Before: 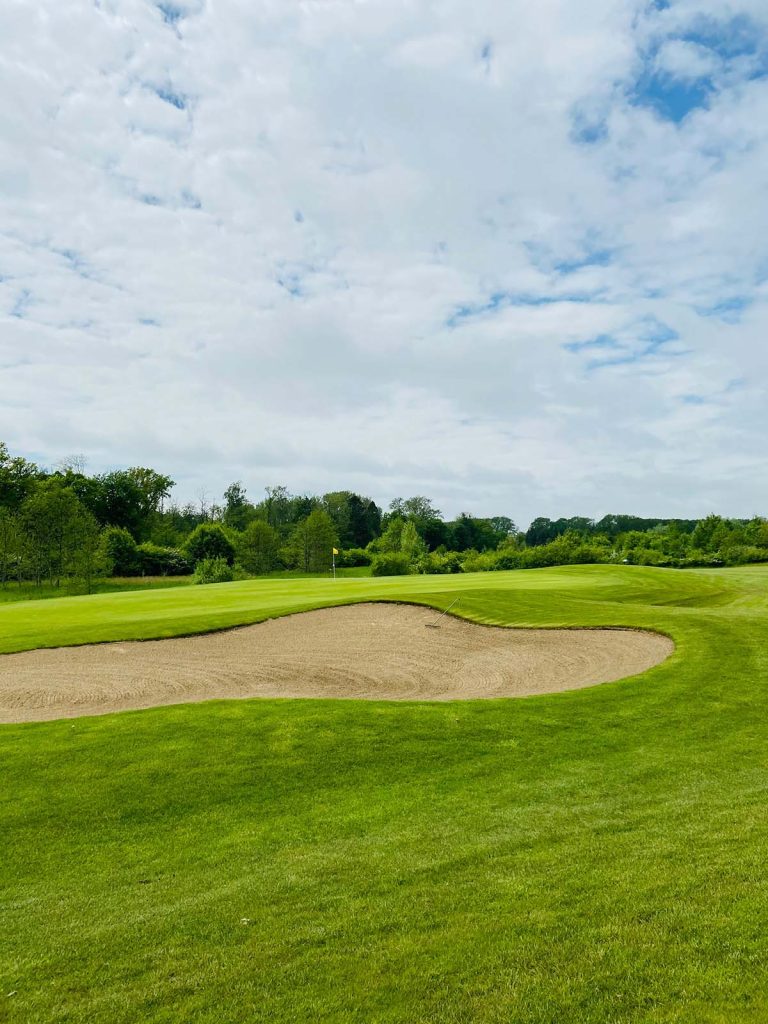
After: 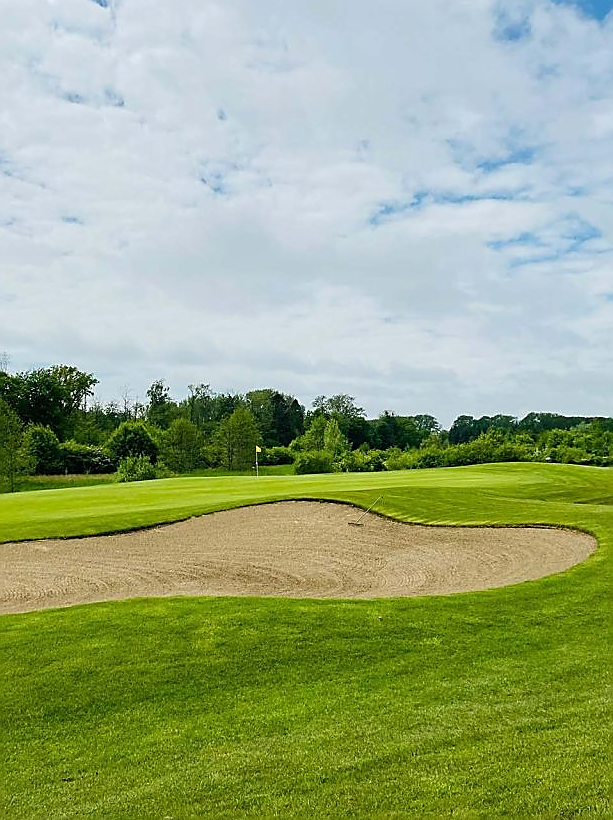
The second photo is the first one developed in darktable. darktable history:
sharpen: radius 1.375, amount 1.254, threshold 0.777
crop and rotate: left 10.145%, top 10.054%, right 9.991%, bottom 9.803%
